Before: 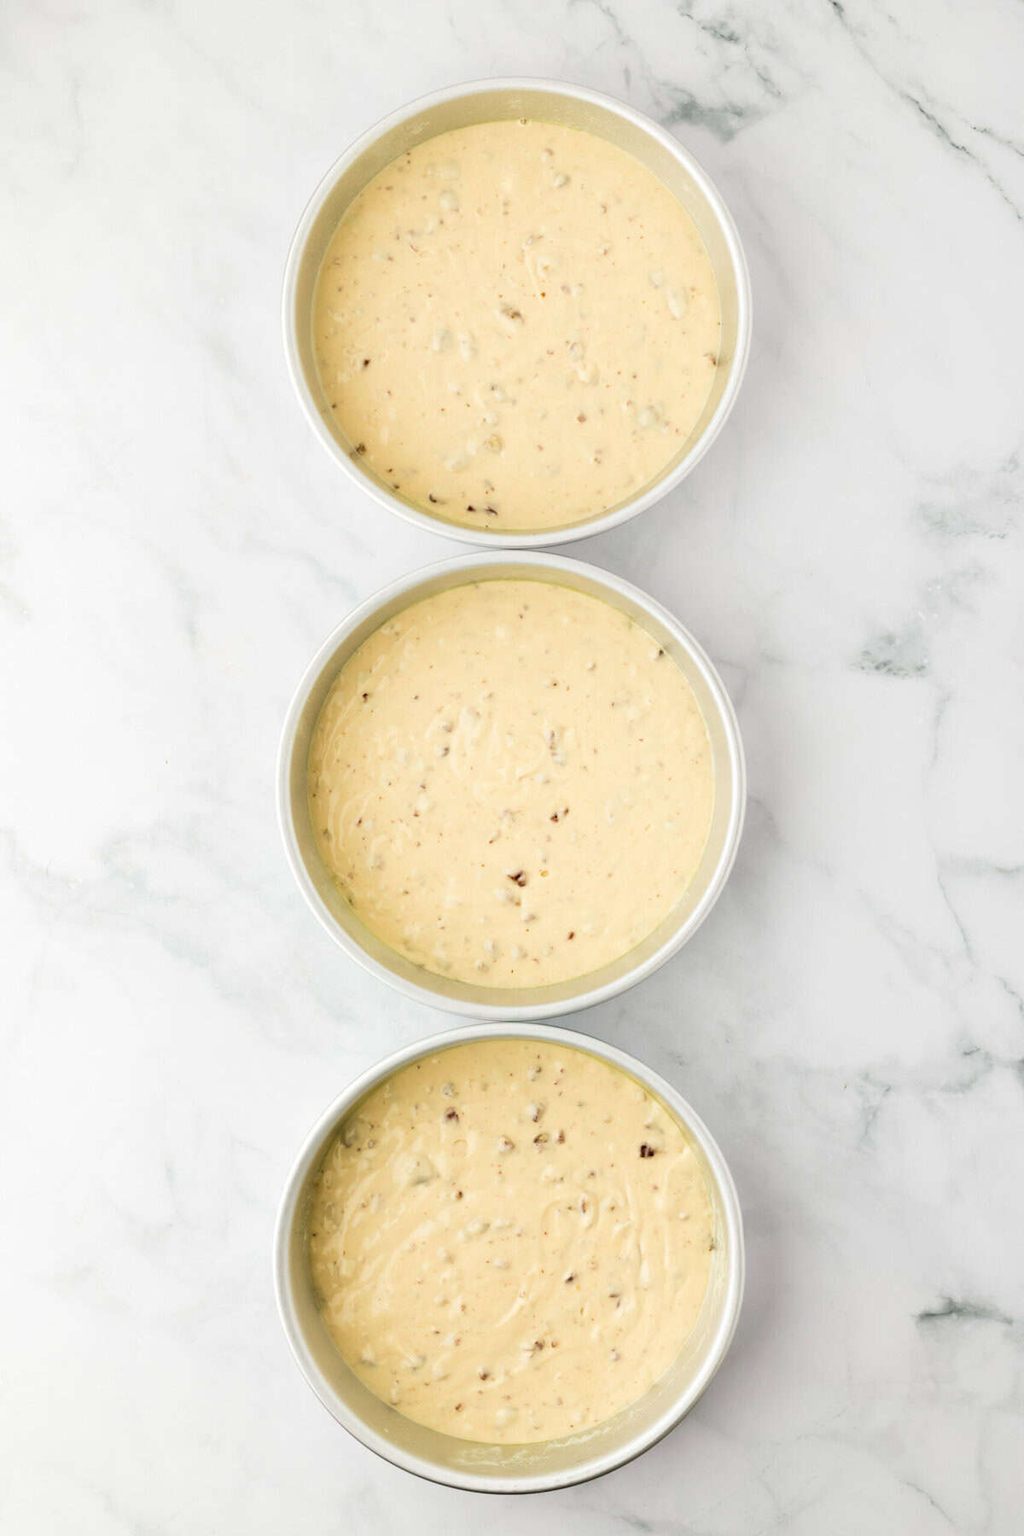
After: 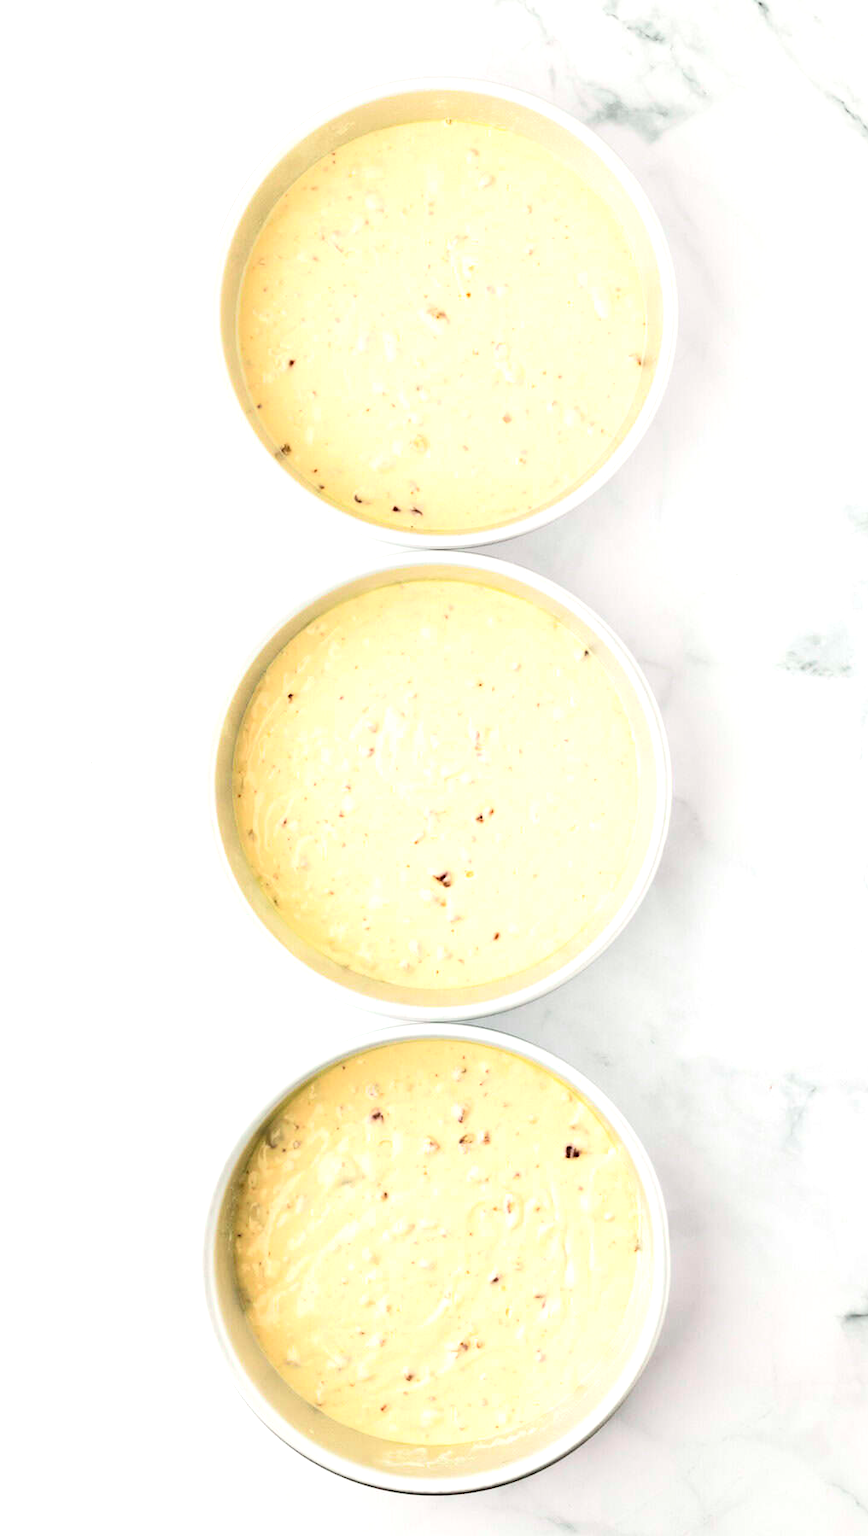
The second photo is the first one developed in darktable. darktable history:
crop: left 7.383%, right 7.838%
tone curve: curves: ch0 [(0, 0.023) (0.217, 0.19) (0.754, 0.801) (1, 0.977)]; ch1 [(0, 0) (0.392, 0.398) (0.5, 0.5) (0.521, 0.528) (0.56, 0.577) (1, 1)]; ch2 [(0, 0) (0.5, 0.5) (0.579, 0.561) (0.65, 0.657) (1, 1)], color space Lab, independent channels, preserve colors none
levels: levels [0.031, 0.5, 0.969]
exposure: exposure 0.494 EV, compensate highlight preservation false
